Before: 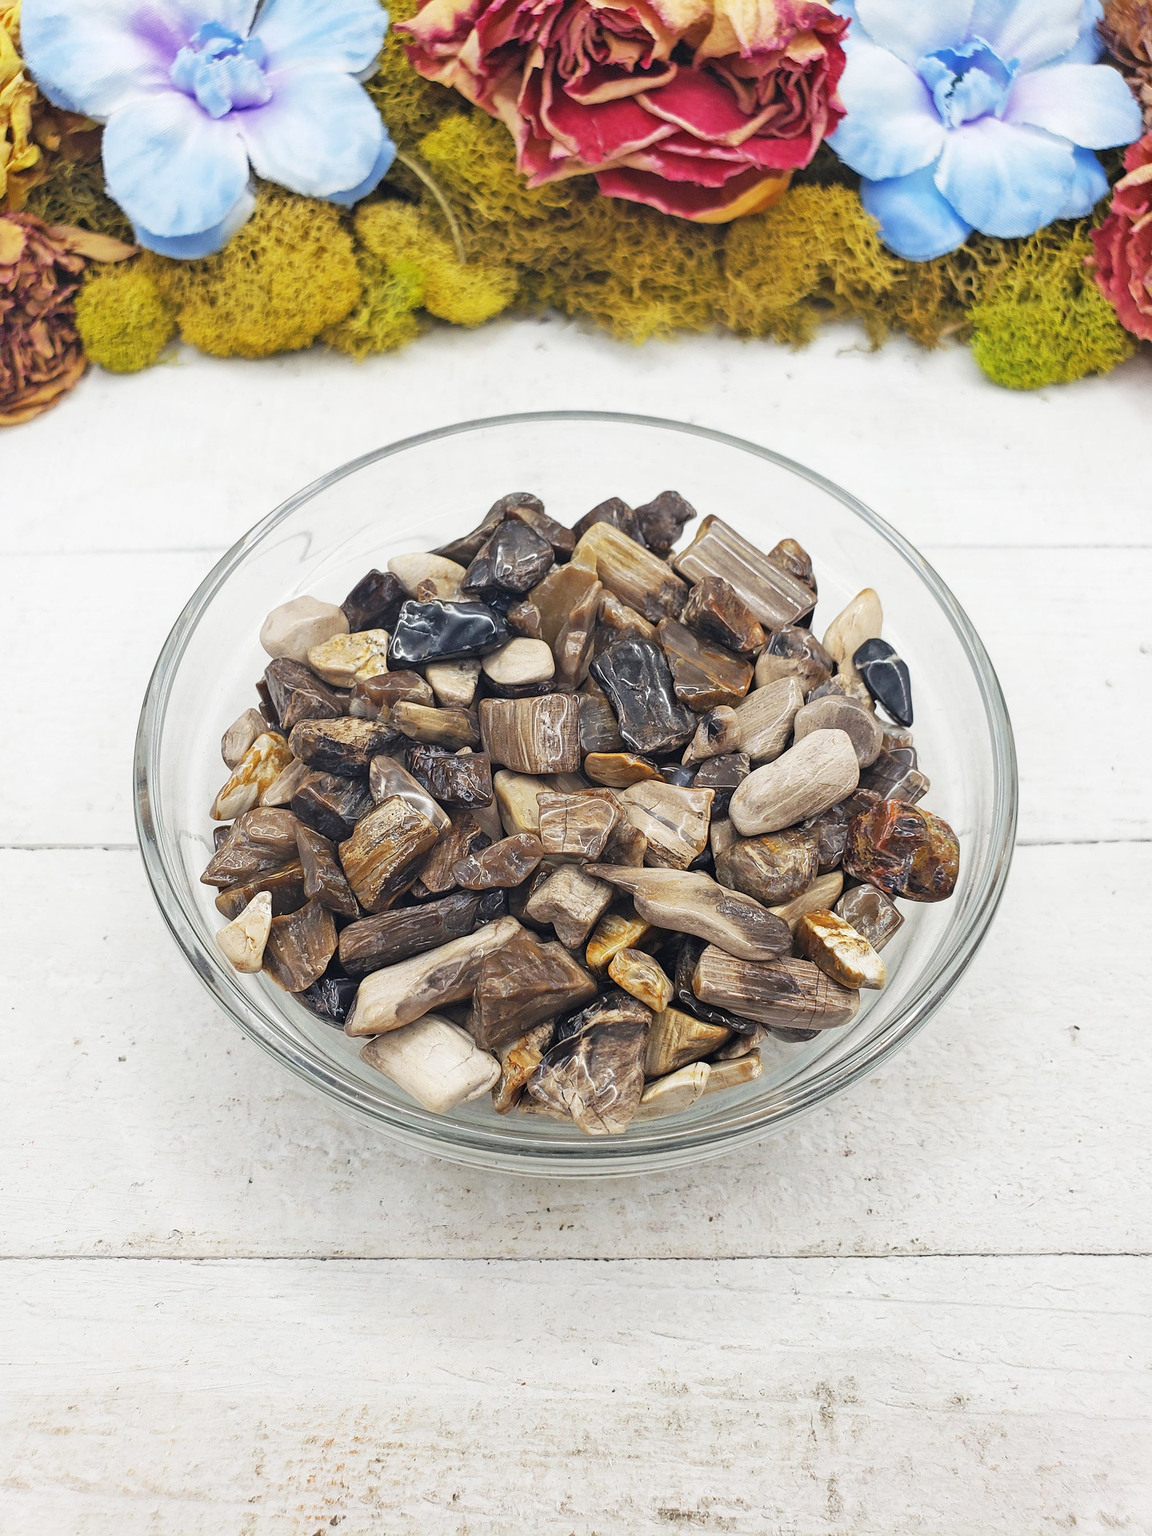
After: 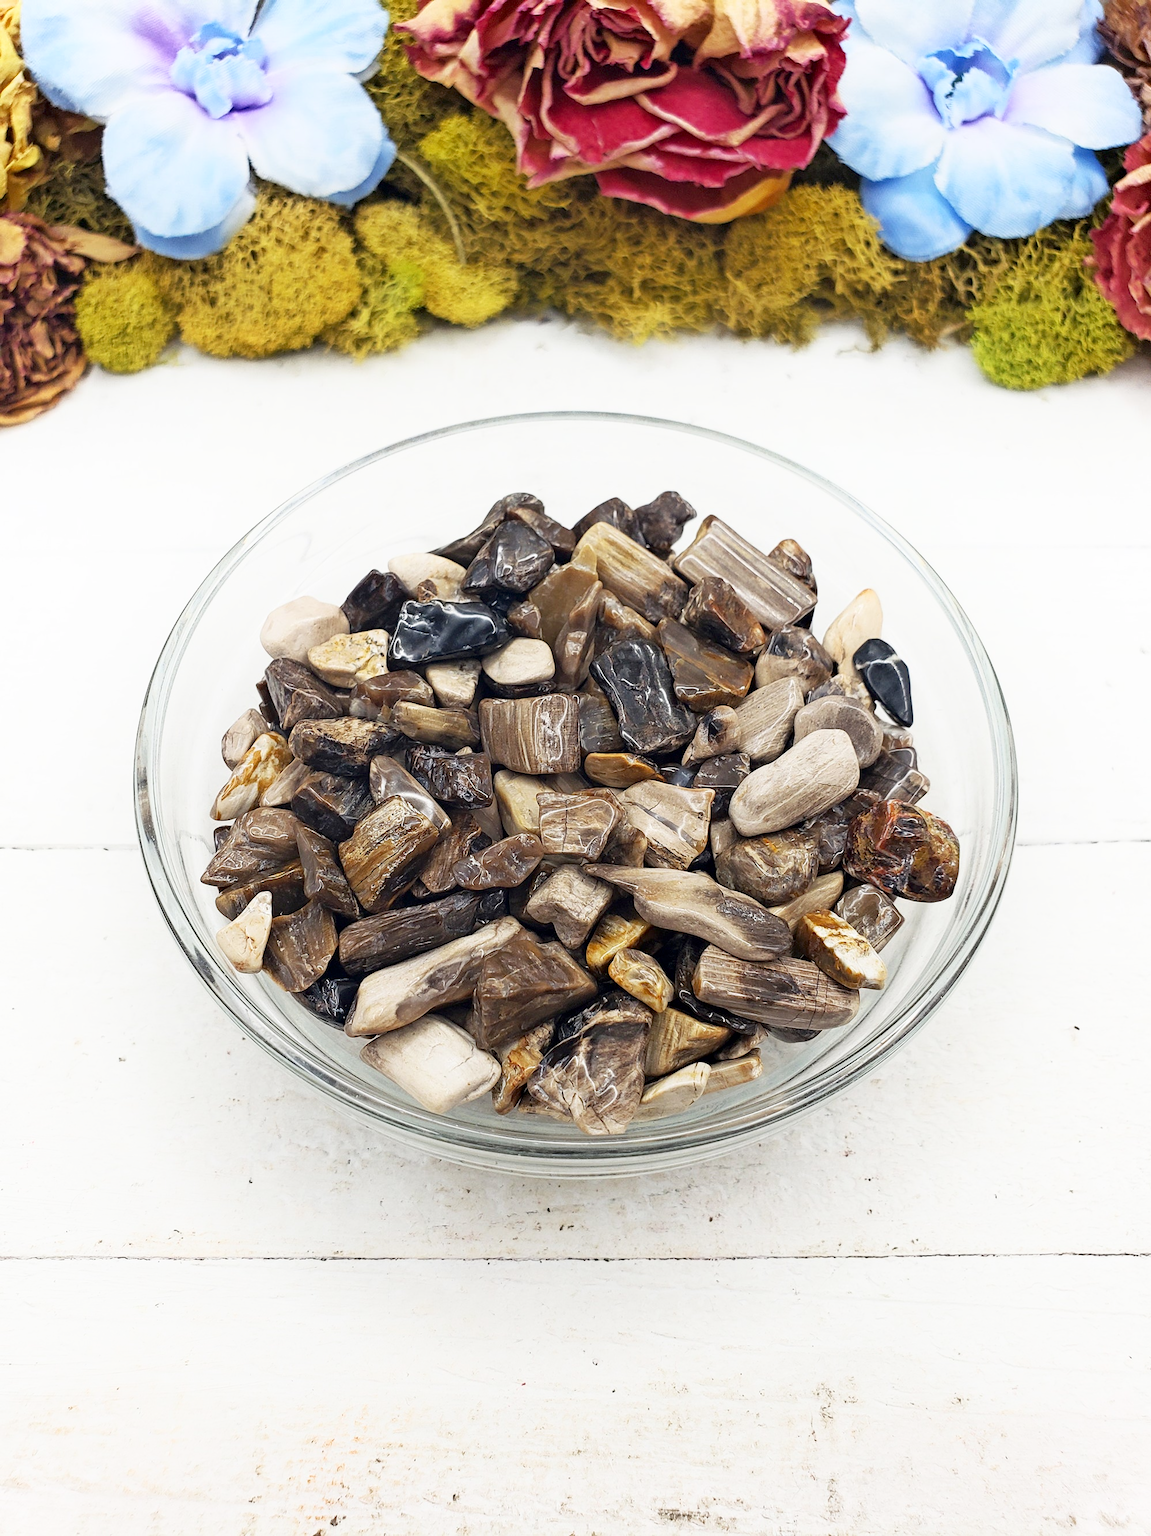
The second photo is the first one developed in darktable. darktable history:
shadows and highlights: shadows -62.32, white point adjustment -5.22, highlights 61.59
exposure: black level correction 0.005, exposure 0.014 EV, compensate highlight preservation false
